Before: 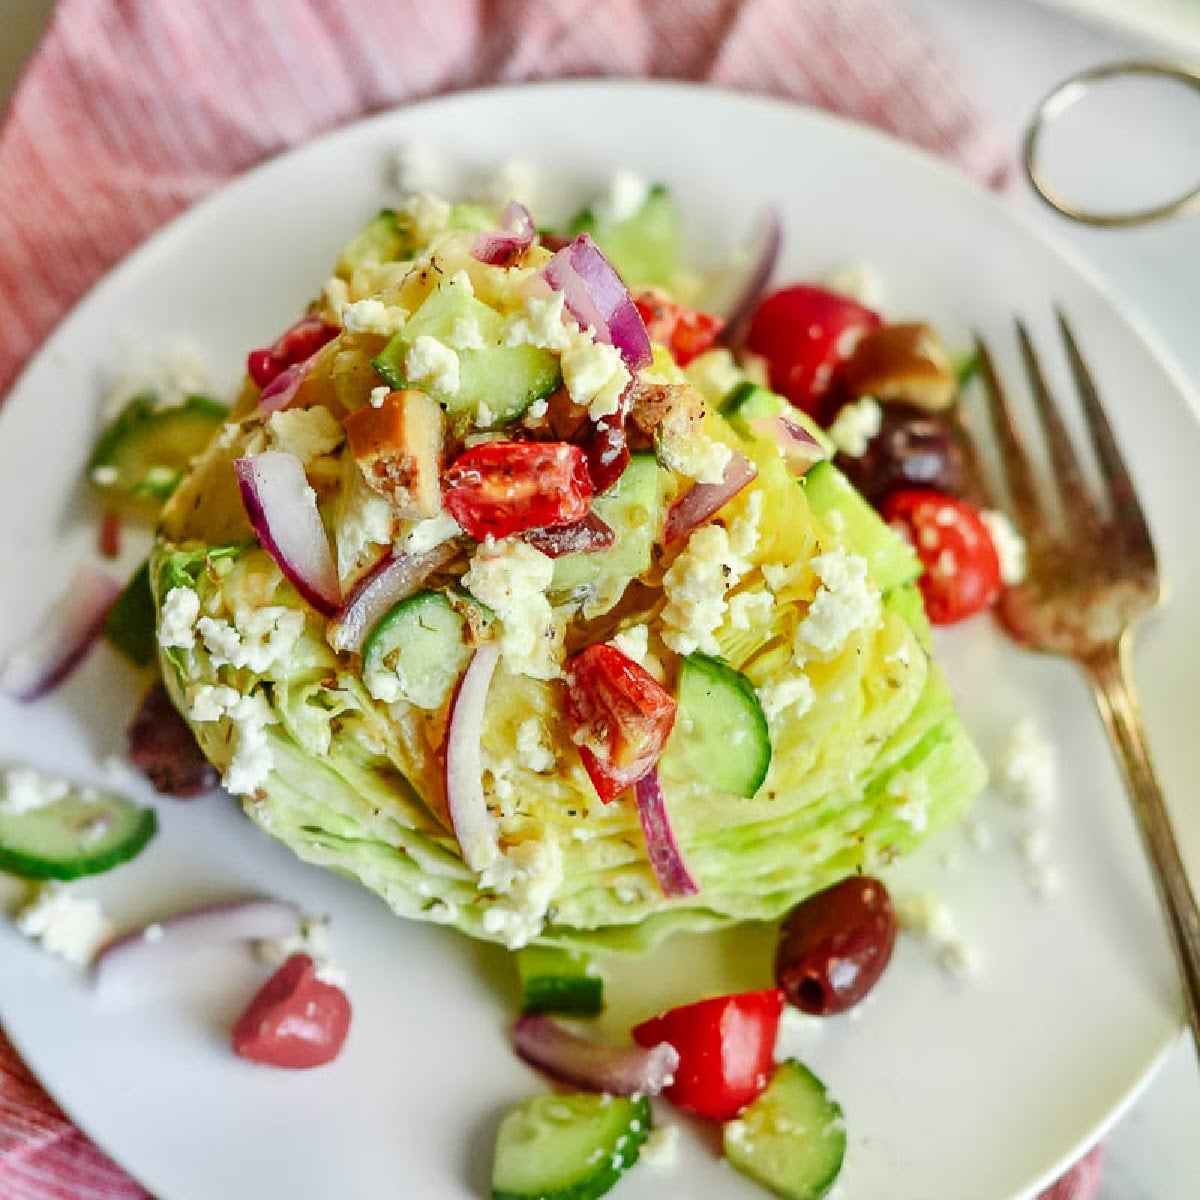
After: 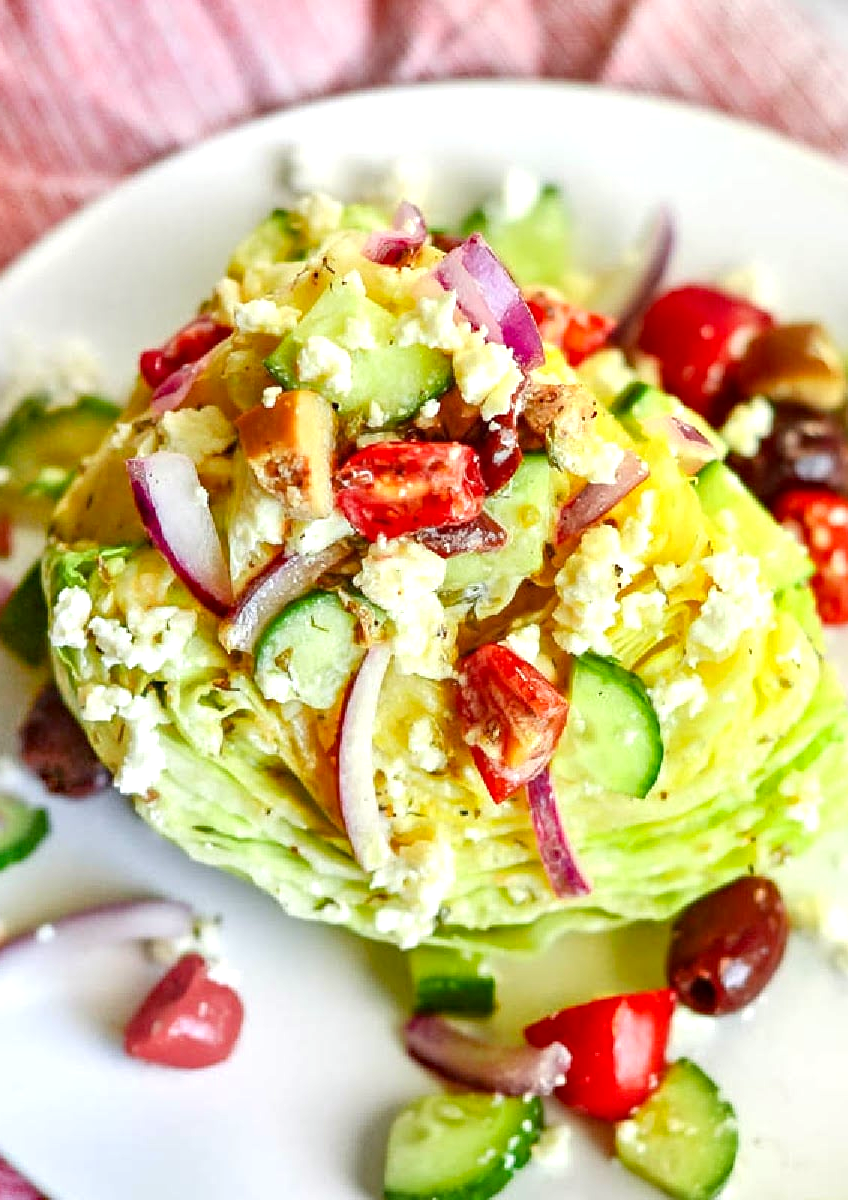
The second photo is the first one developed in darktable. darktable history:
haze removal: compatibility mode true, adaptive false
crop and rotate: left 9.026%, right 20.279%
exposure: black level correction 0.001, exposure 0.499 EV, compensate exposure bias true, compensate highlight preservation false
